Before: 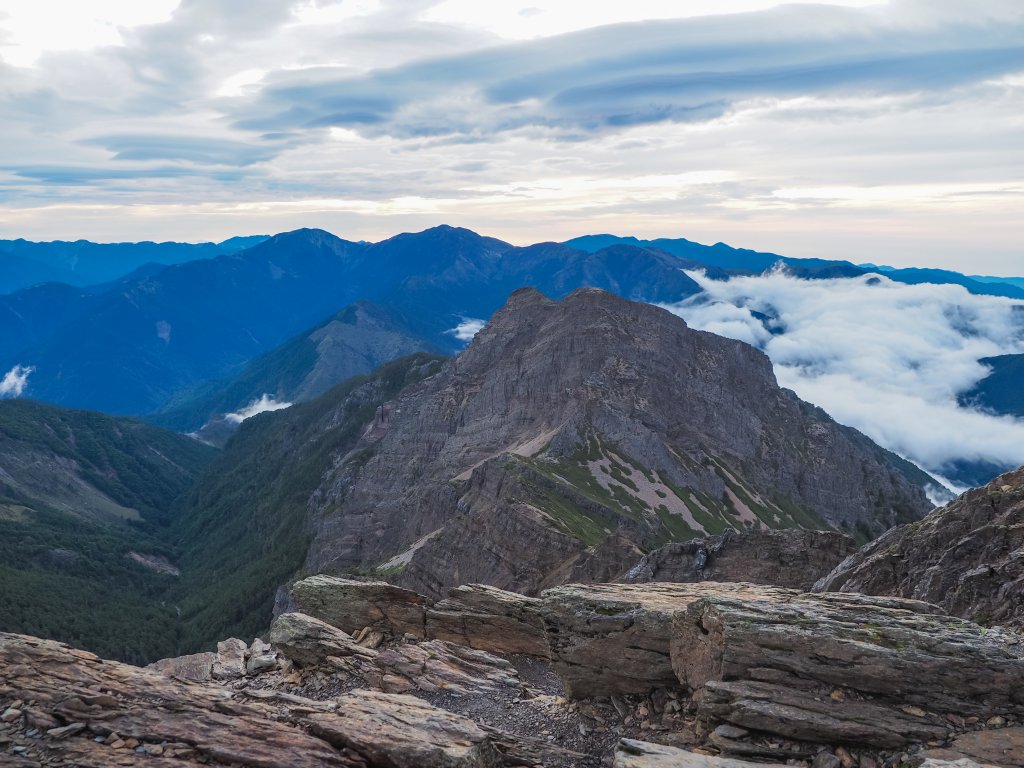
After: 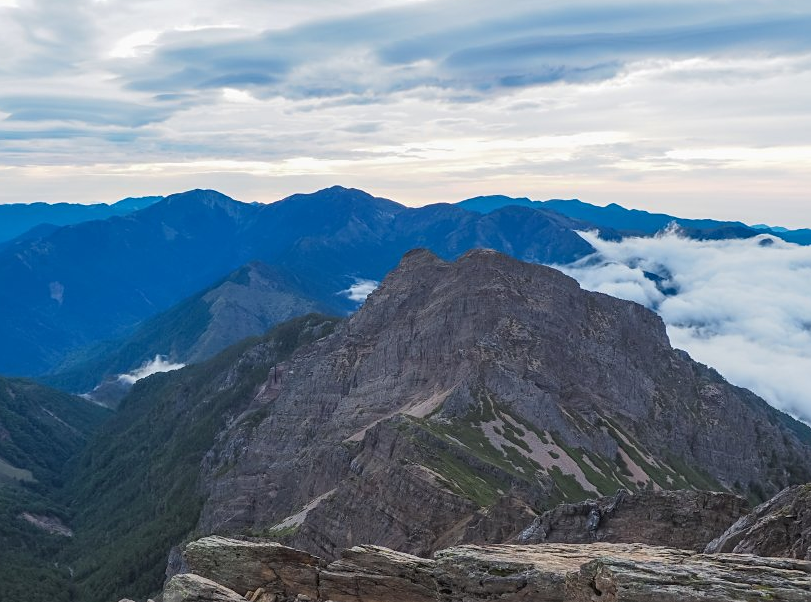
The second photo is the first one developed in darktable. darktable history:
crop and rotate: left 10.457%, top 5.147%, right 10.323%, bottom 16.342%
sharpen: amount 0.204
